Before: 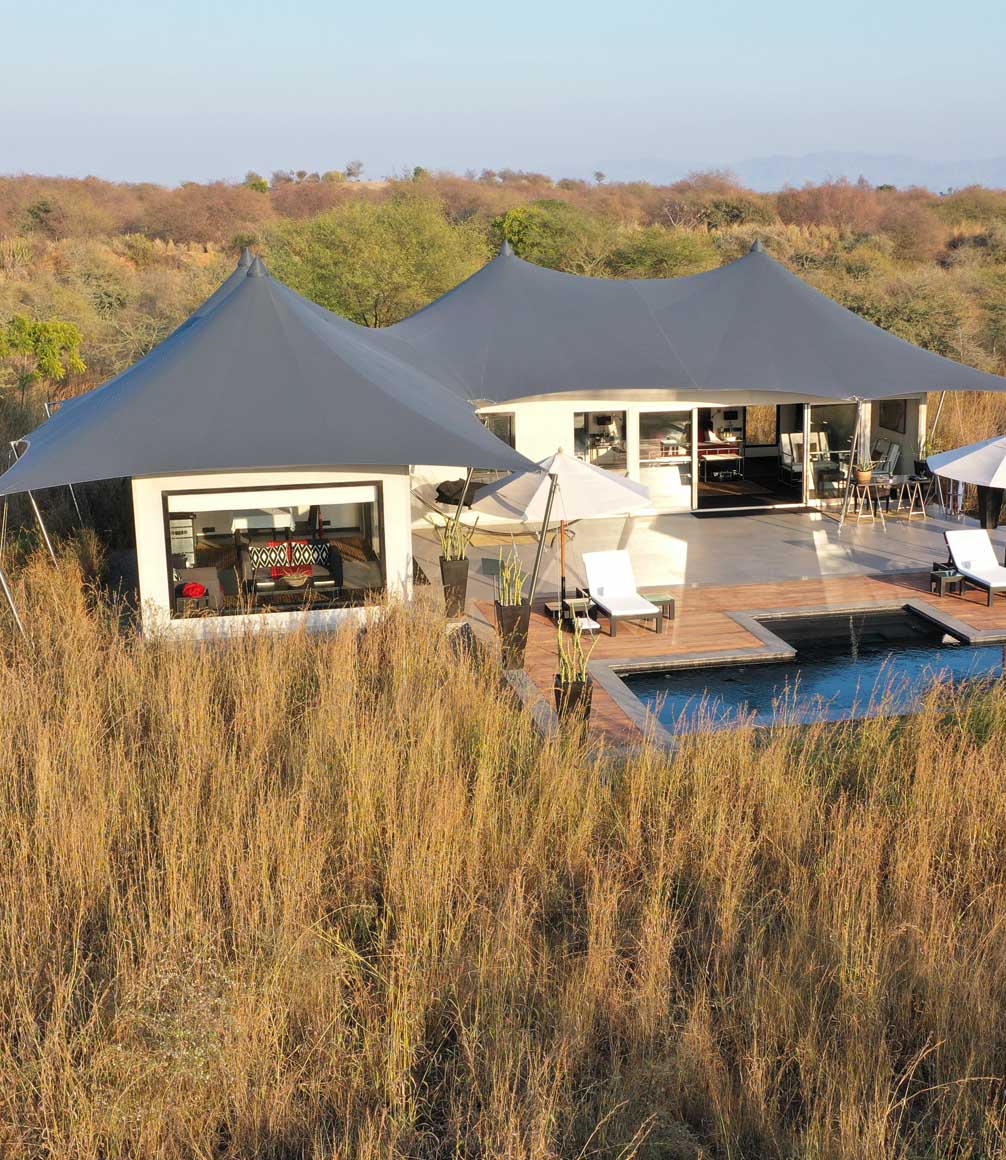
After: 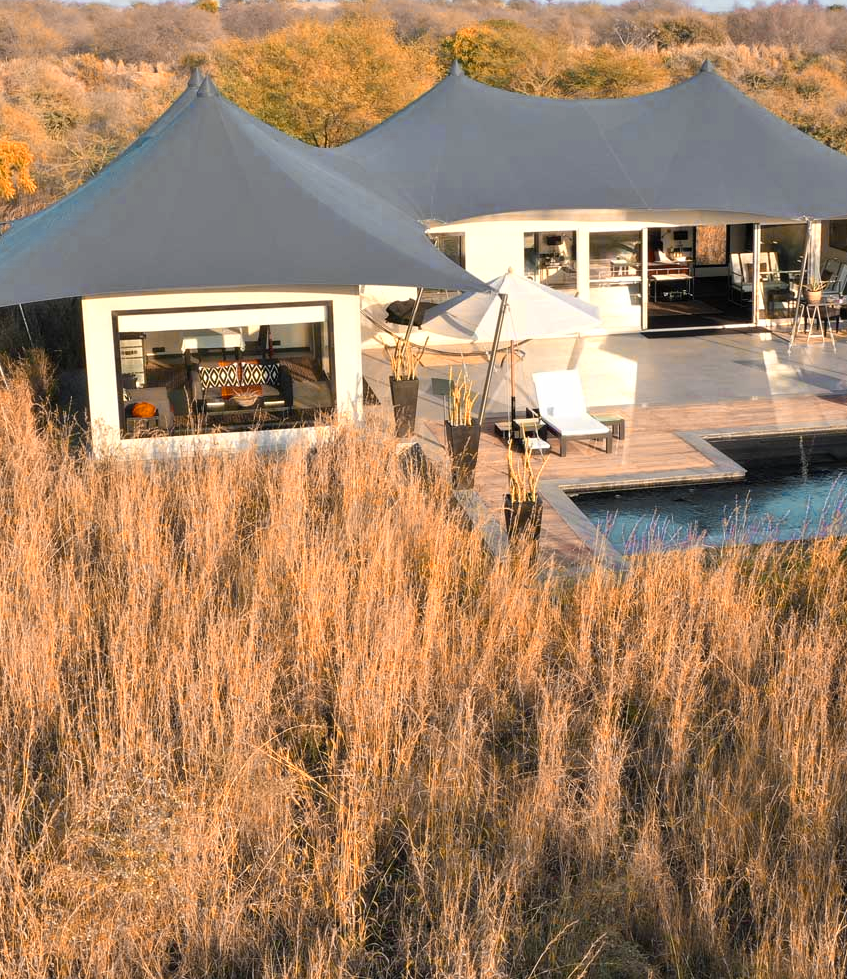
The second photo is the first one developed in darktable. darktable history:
crop and rotate: left 5.02%, top 15.552%, right 10.701%
color zones: curves: ch0 [(0.009, 0.528) (0.136, 0.6) (0.255, 0.586) (0.39, 0.528) (0.522, 0.584) (0.686, 0.736) (0.849, 0.561)]; ch1 [(0.045, 0.781) (0.14, 0.416) (0.257, 0.695) (0.442, 0.032) (0.738, 0.338) (0.818, 0.632) (0.891, 0.741) (1, 0.704)]; ch2 [(0, 0.667) (0.141, 0.52) (0.26, 0.37) (0.474, 0.432) (0.743, 0.286)]
